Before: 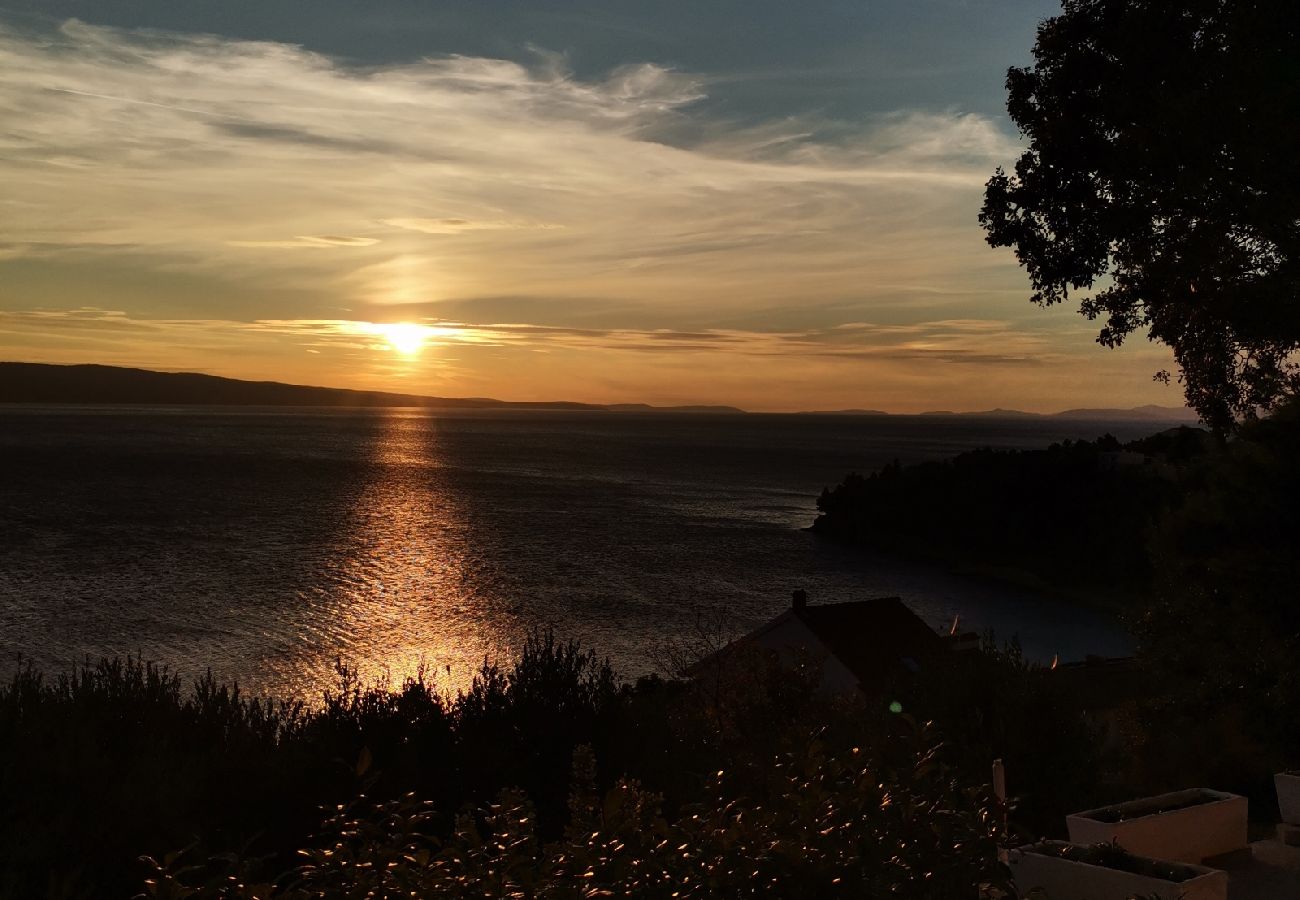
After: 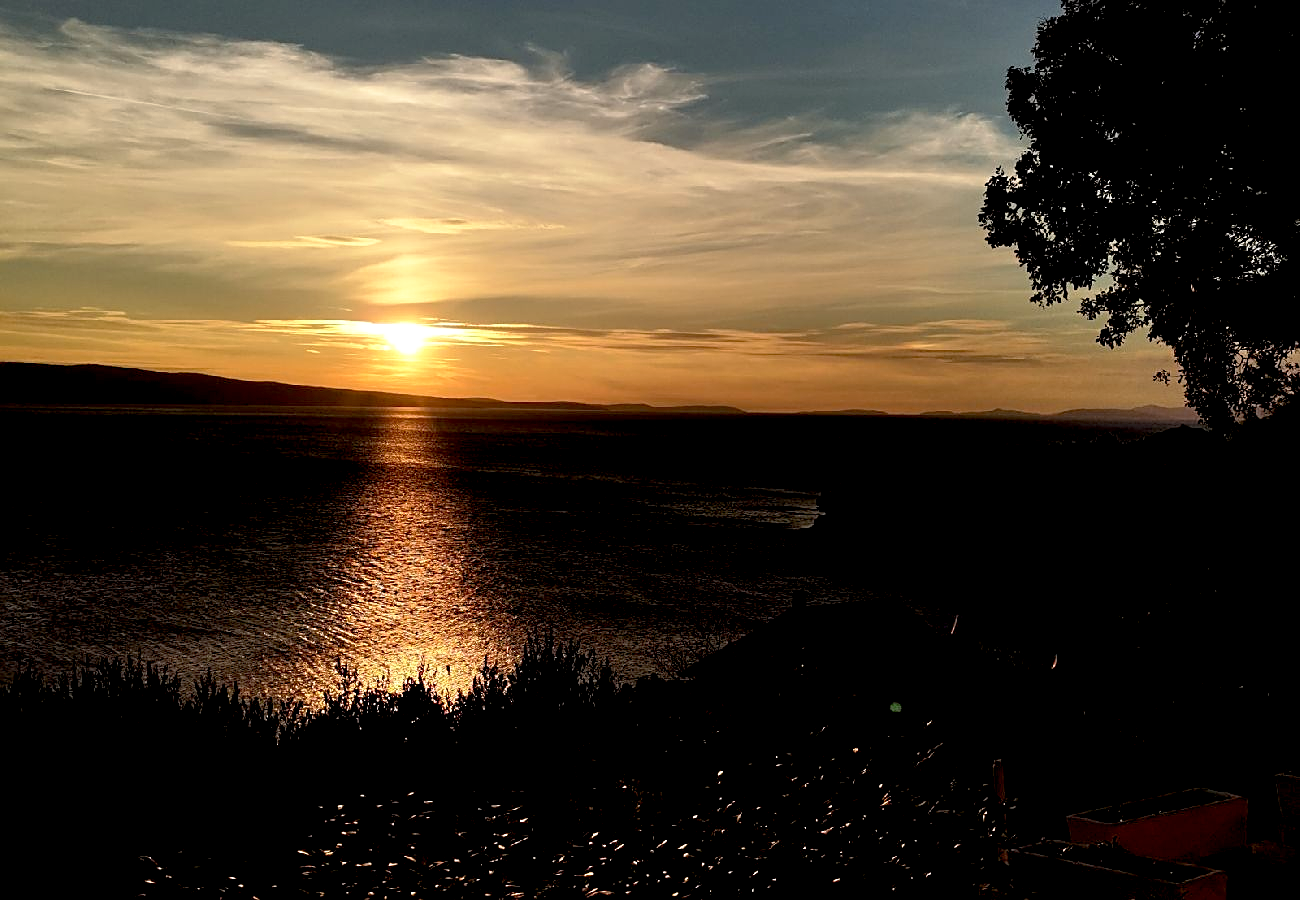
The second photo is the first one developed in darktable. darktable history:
exposure: exposure 0.2 EV, compensate highlight preservation false
base curve: curves: ch0 [(0.017, 0) (0.425, 0.441) (0.844, 0.933) (1, 1)], preserve colors none
sharpen: on, module defaults
